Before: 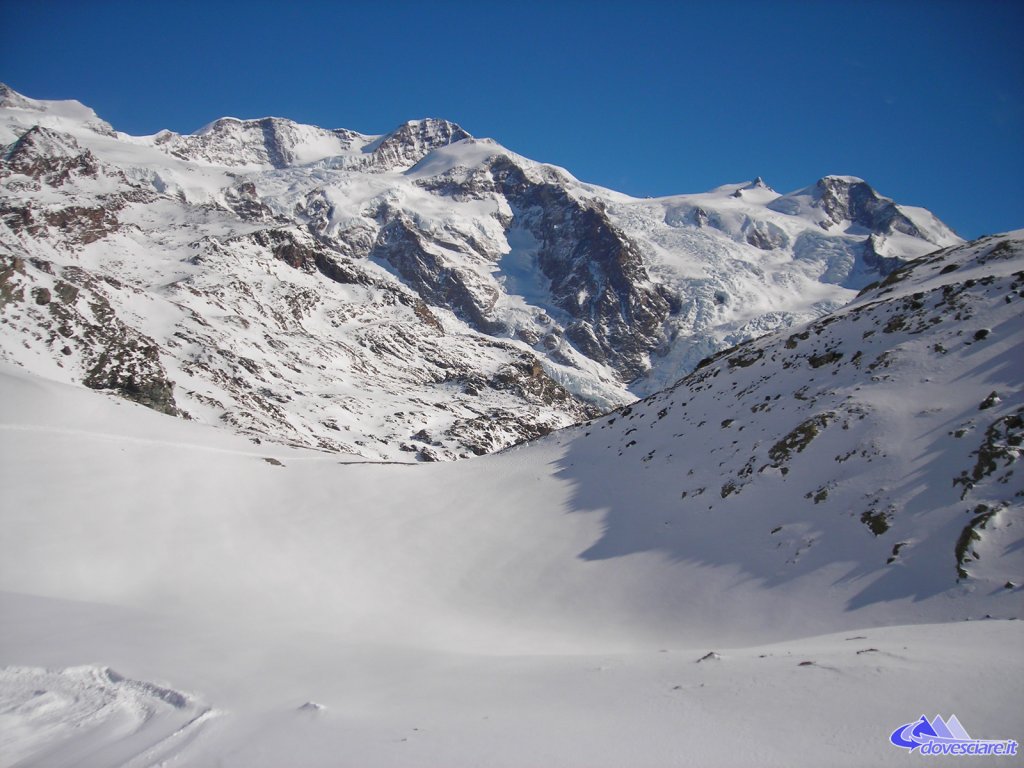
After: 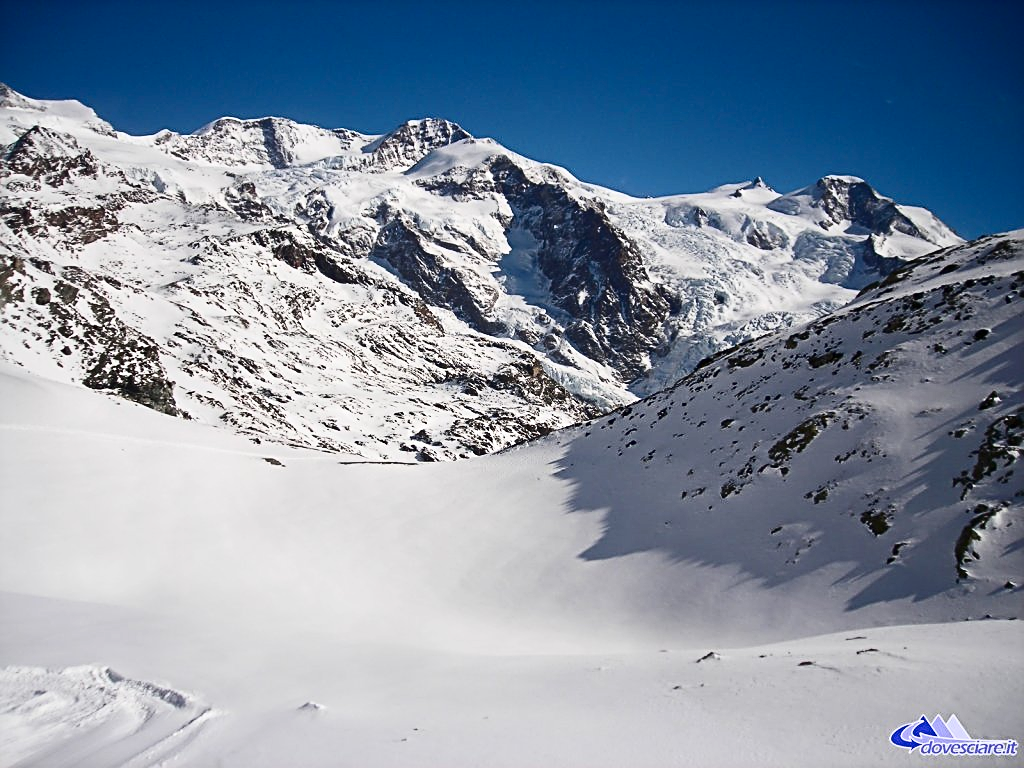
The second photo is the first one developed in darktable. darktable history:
contrast brightness saturation: contrast 0.299
sharpen: radius 2.531, amount 0.626
